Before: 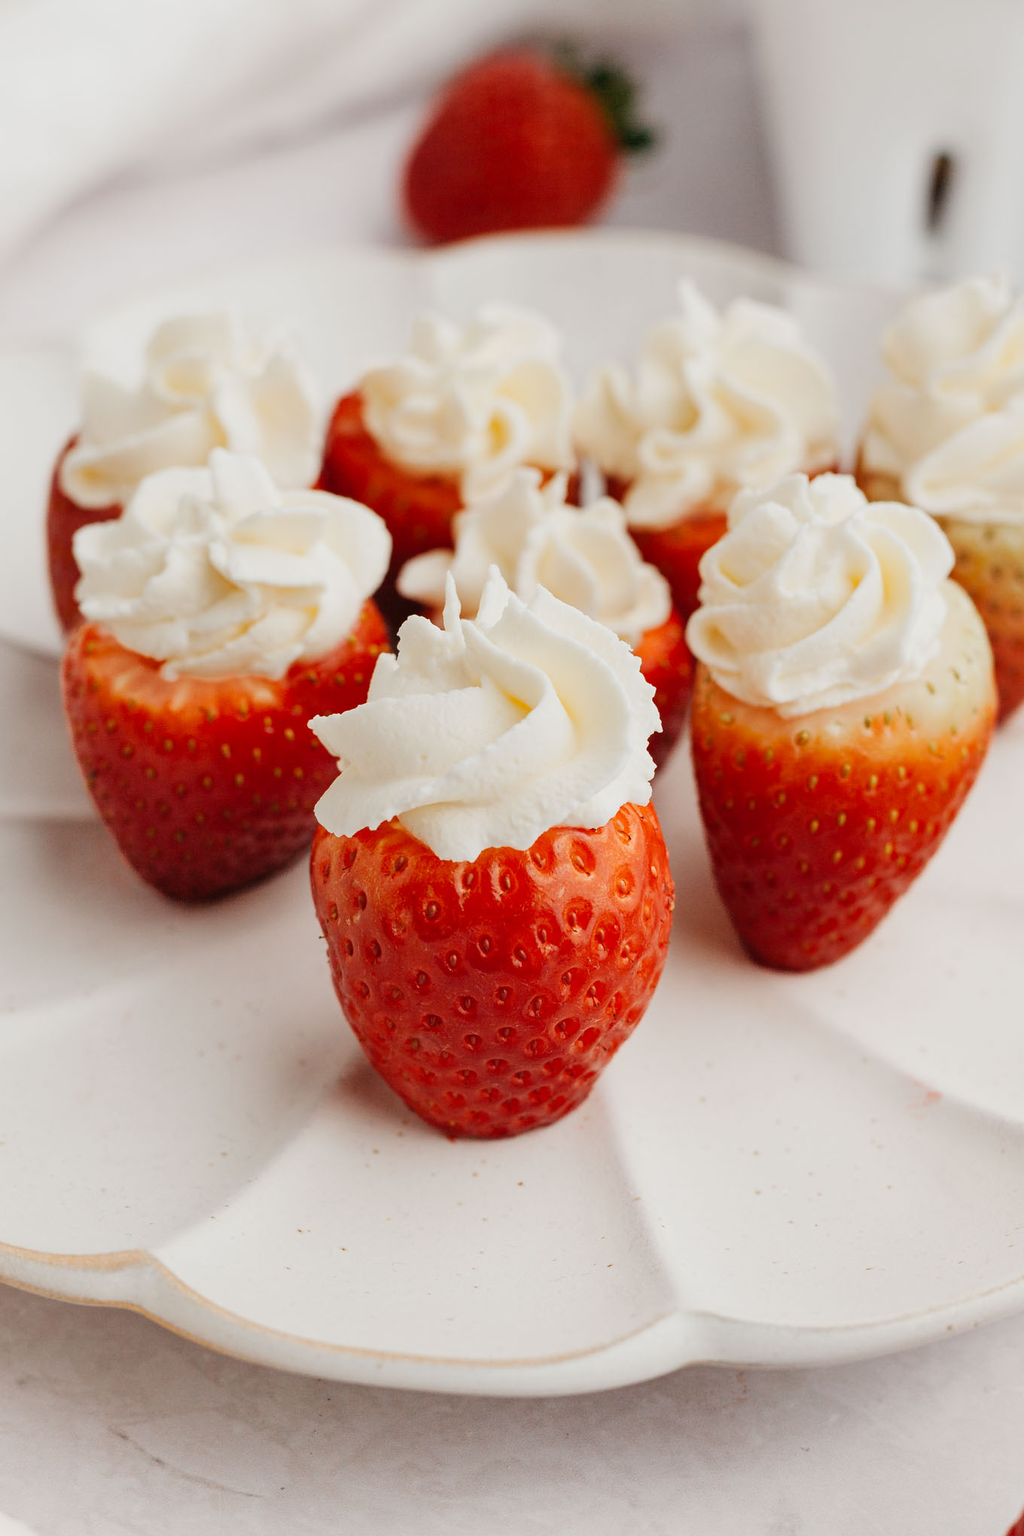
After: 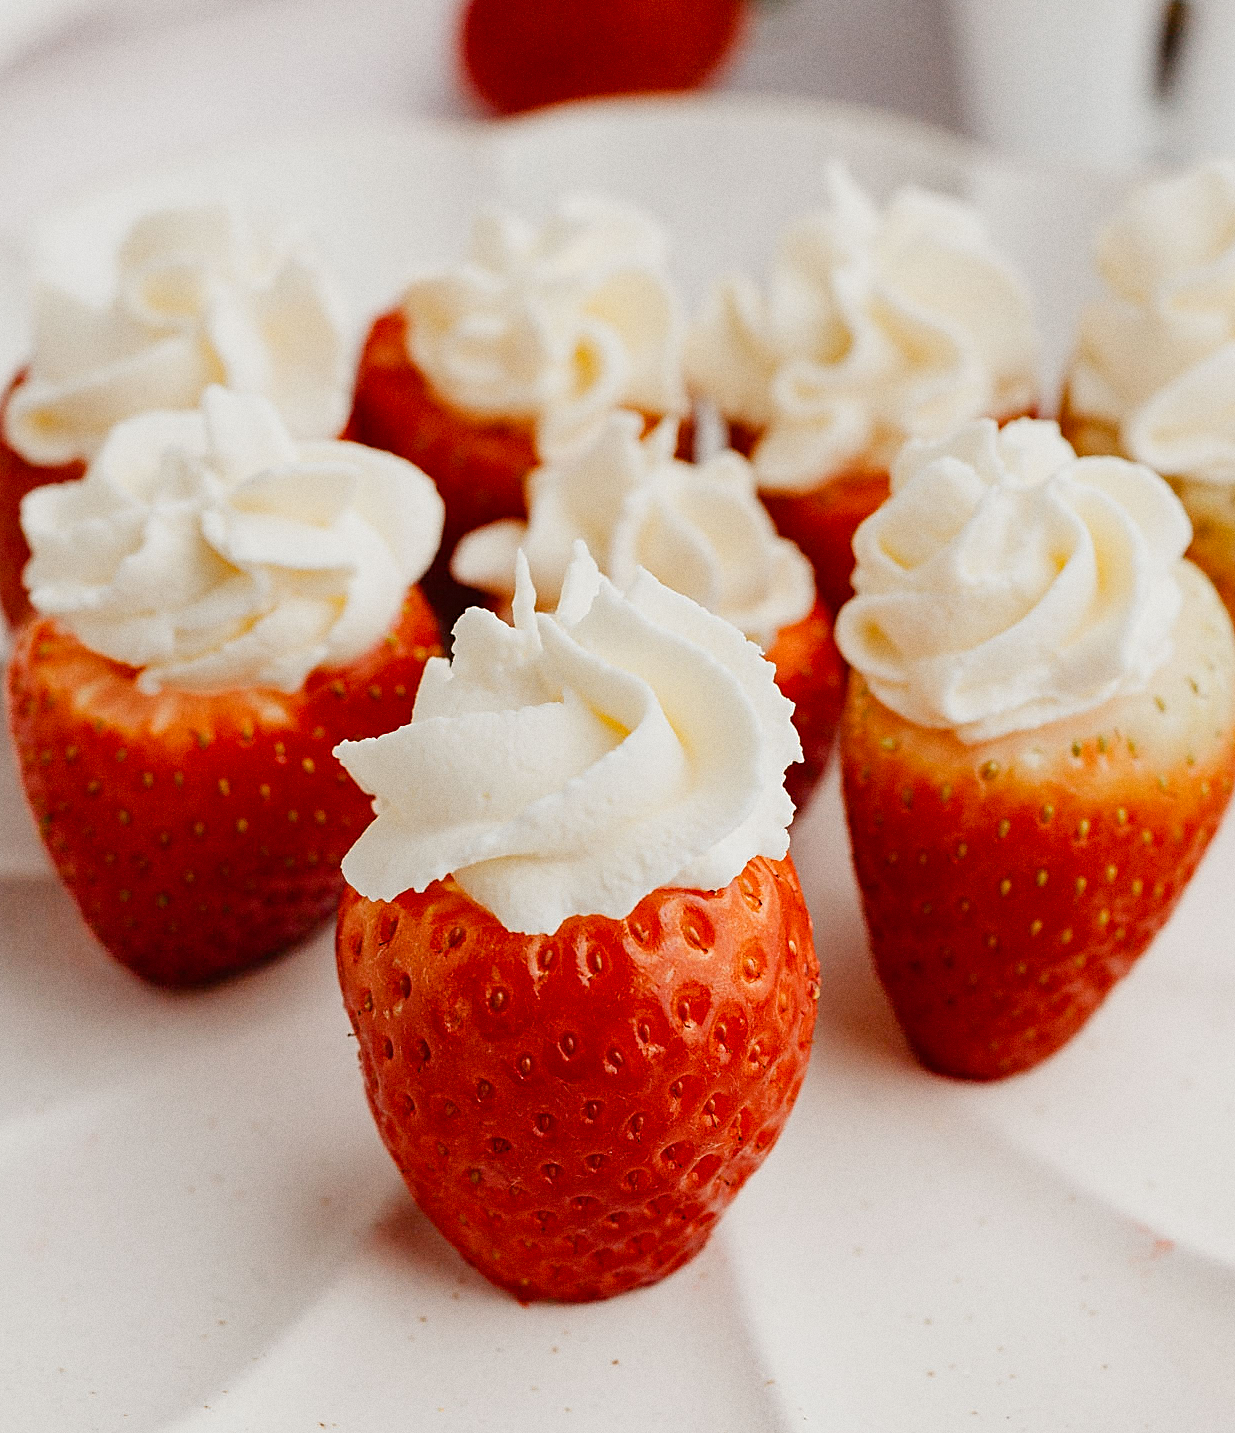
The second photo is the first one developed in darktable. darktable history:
grain: coarseness 0.09 ISO
sharpen: on, module defaults
color balance rgb: perceptual saturation grading › global saturation 20%, perceptual saturation grading › highlights -25%, perceptual saturation grading › shadows 25%
crop: left 5.596%, top 10.314%, right 3.534%, bottom 19.395%
